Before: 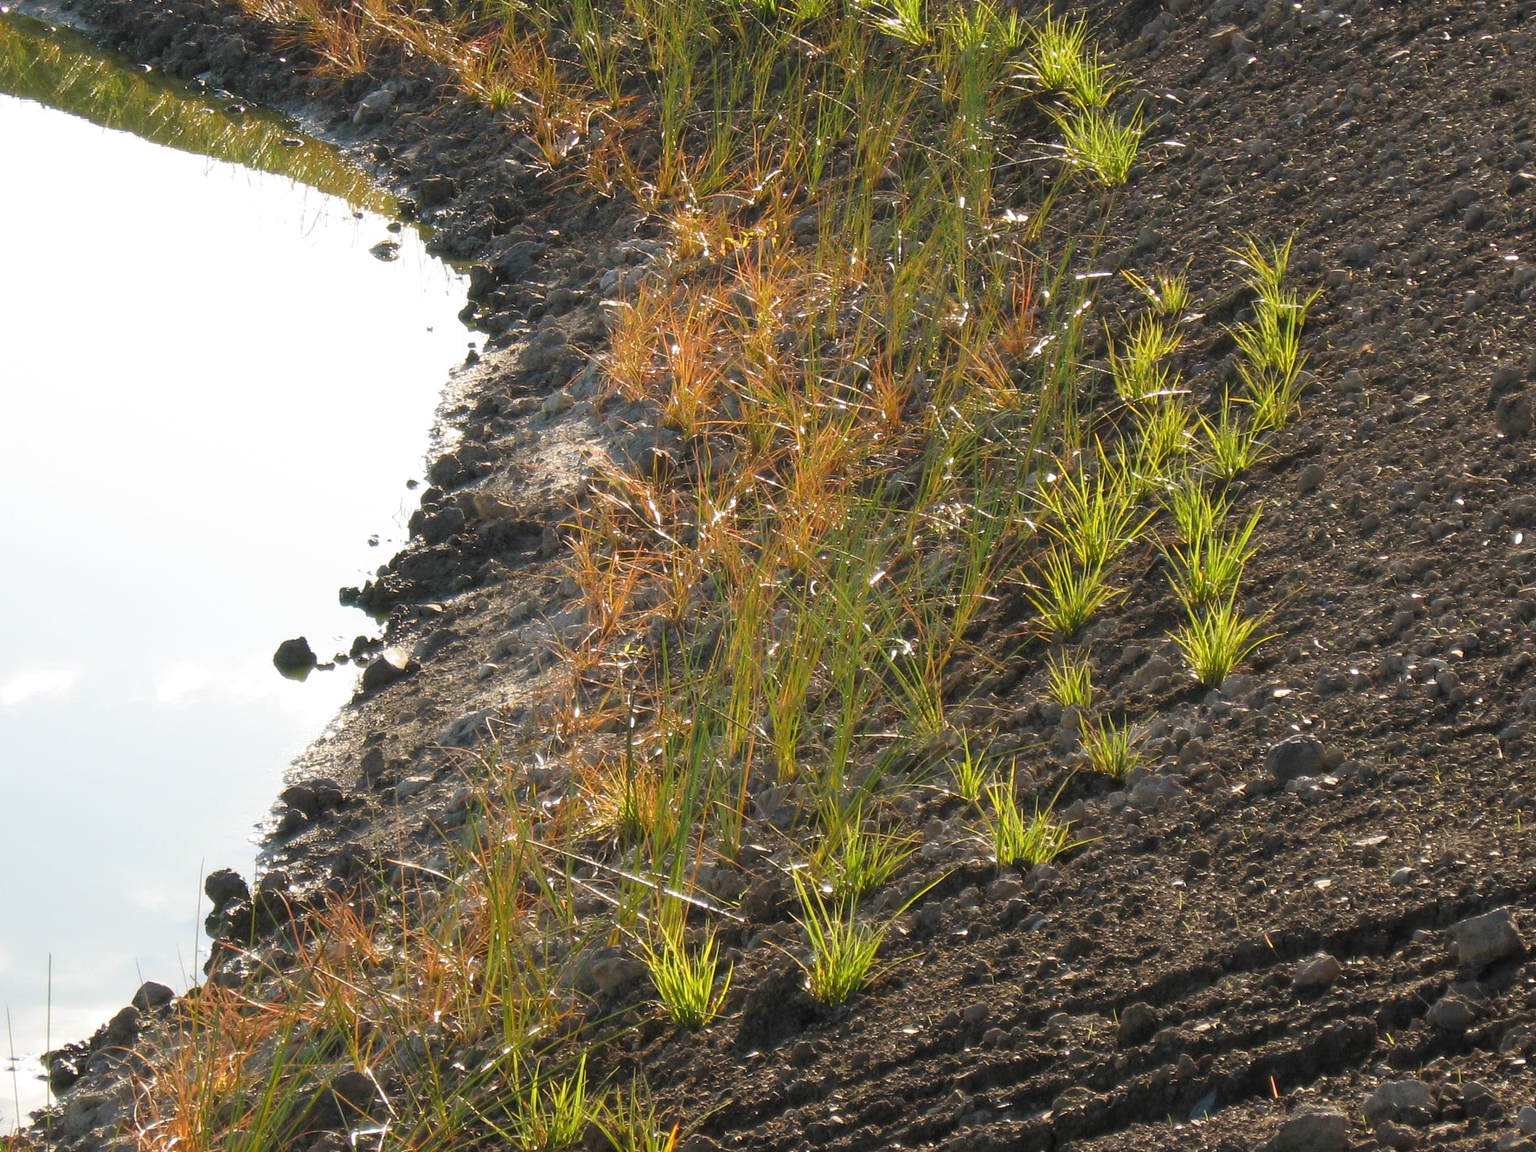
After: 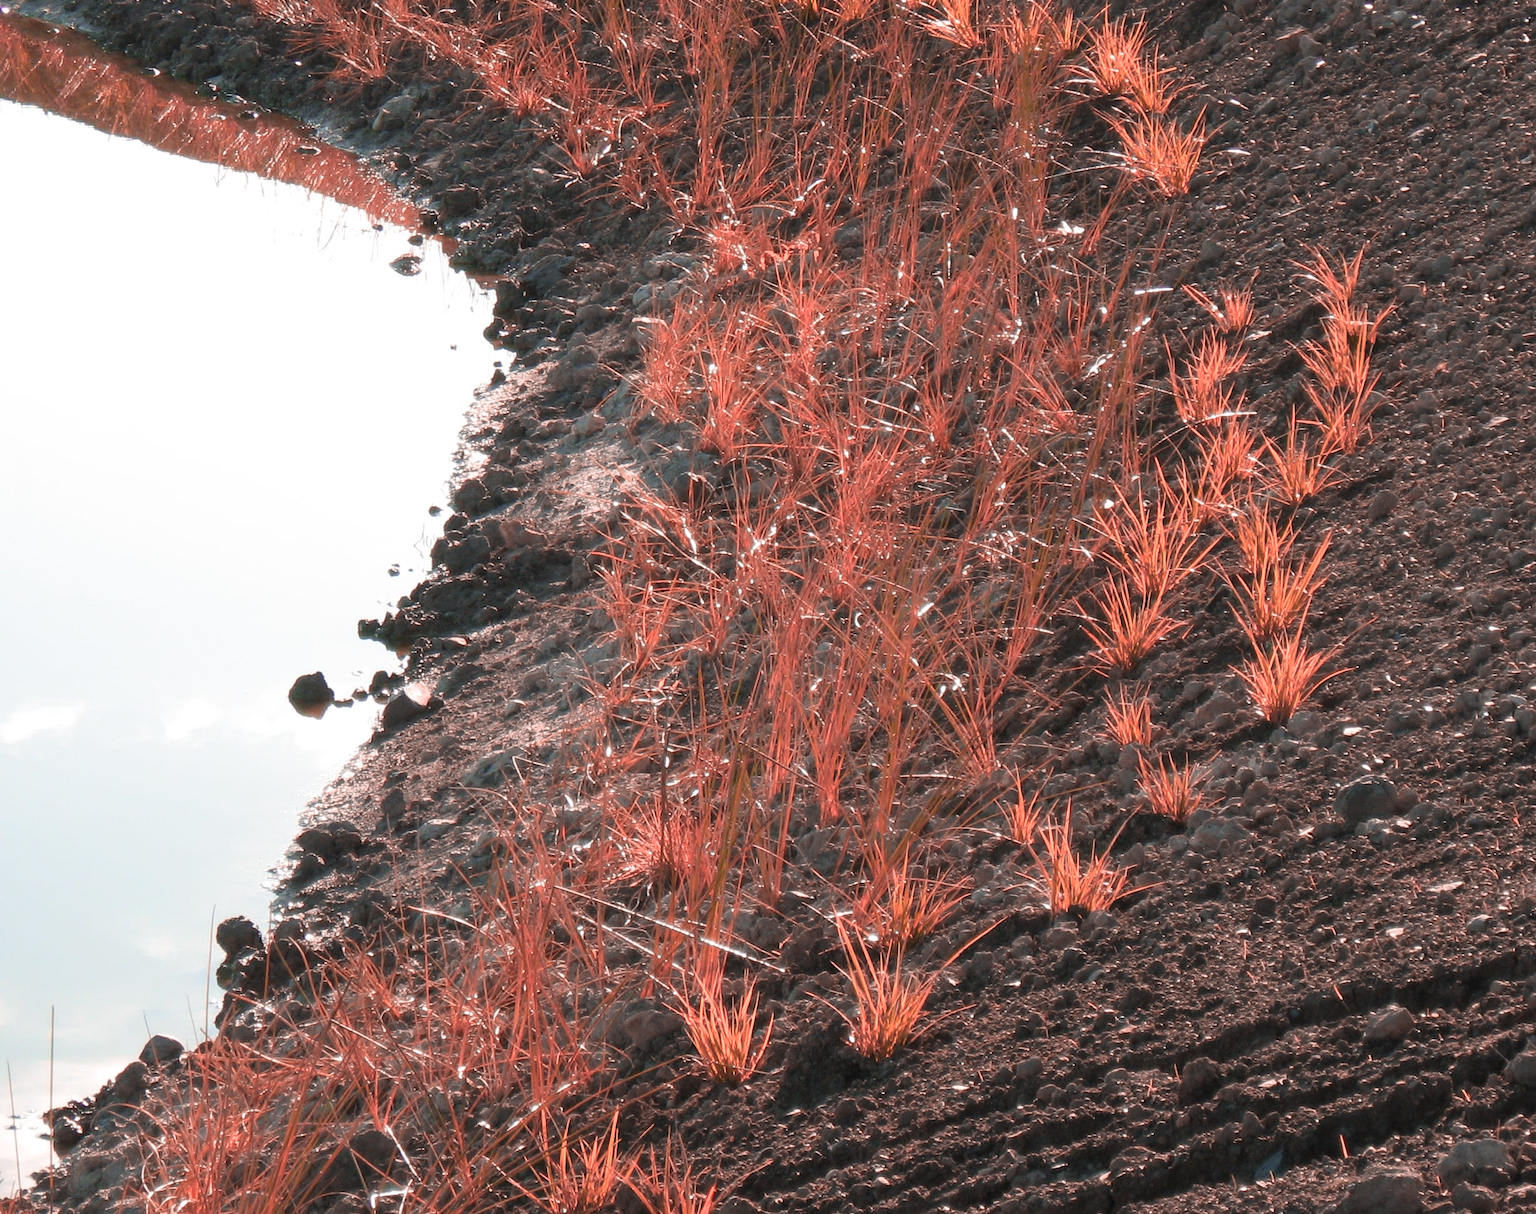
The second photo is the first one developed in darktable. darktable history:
color zones: curves: ch2 [(0, 0.5) (0.084, 0.497) (0.323, 0.335) (0.4, 0.497) (1, 0.5)], process mode strong
crop and rotate: right 5.167%
